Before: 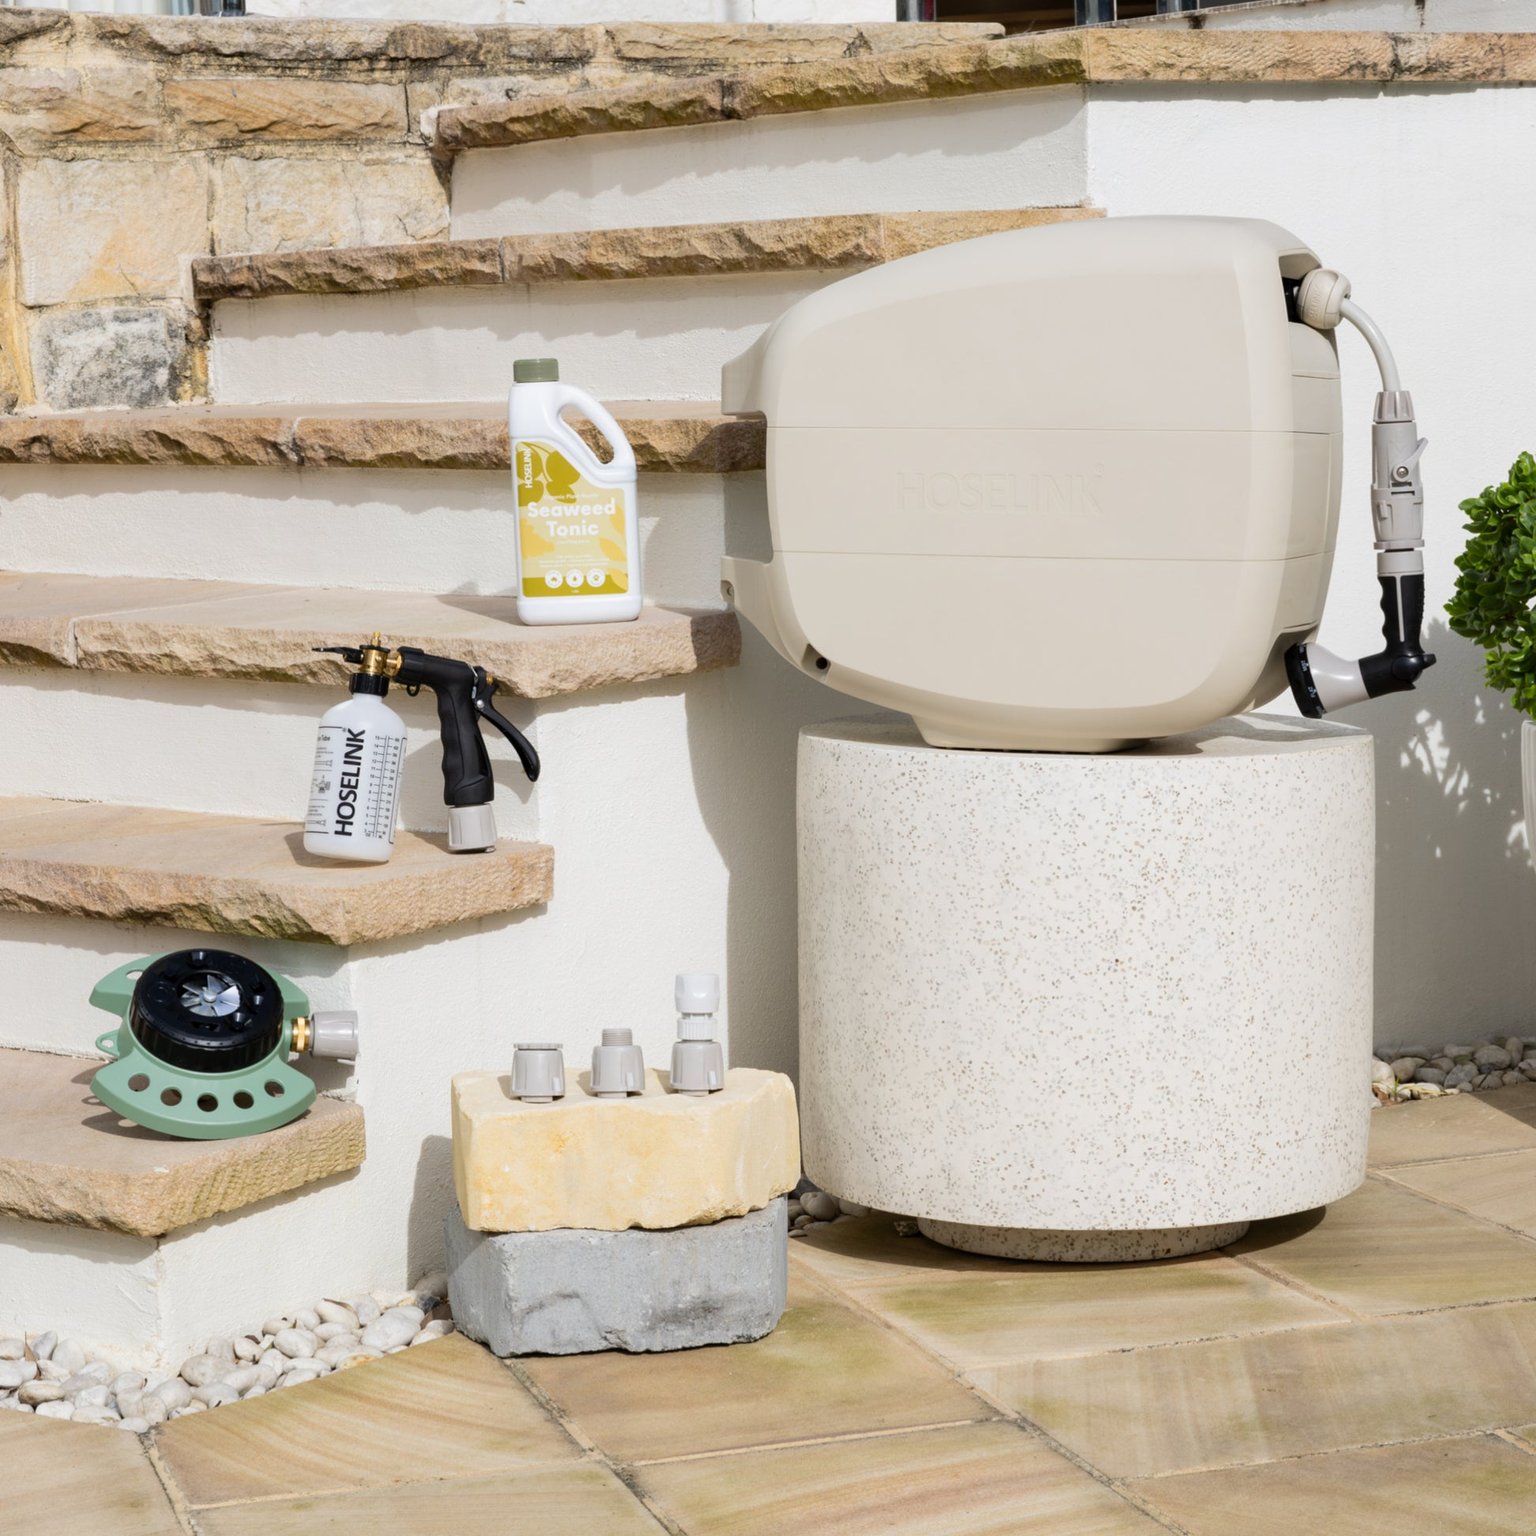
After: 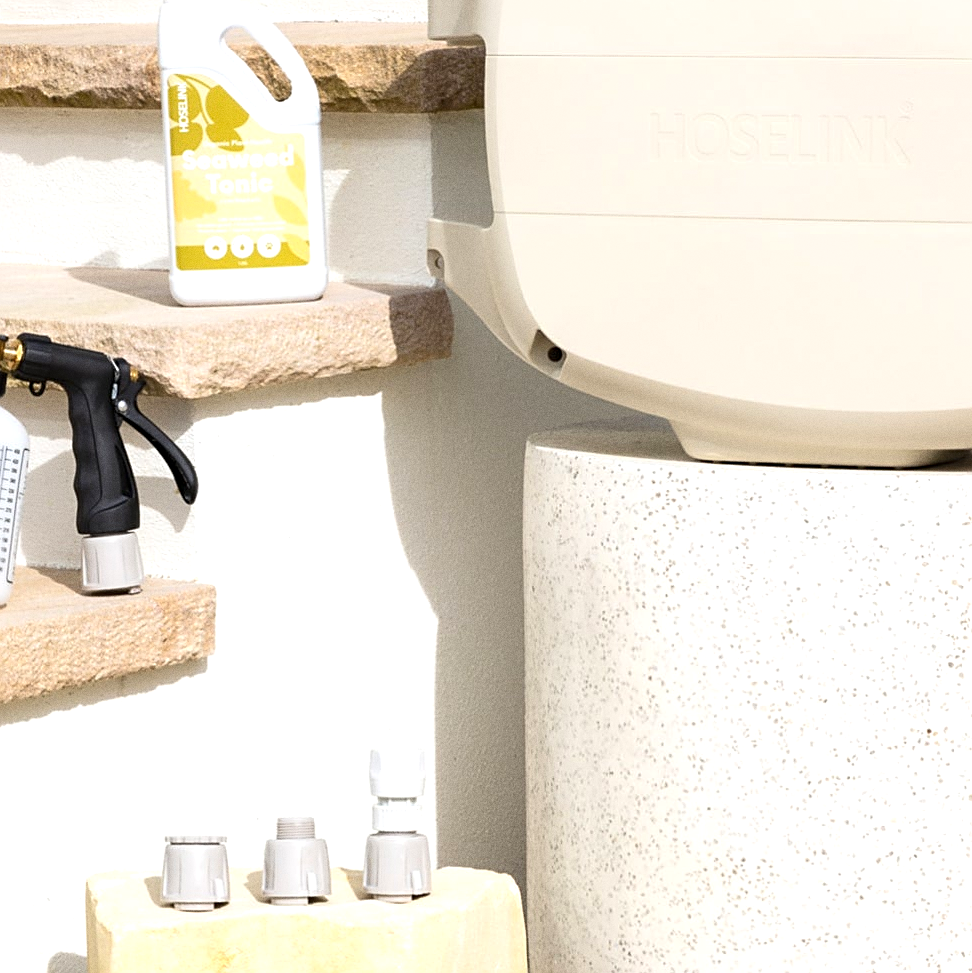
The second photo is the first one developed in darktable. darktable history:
exposure: exposure 0.6 EV, compensate highlight preservation false
sharpen: on, module defaults
grain: coarseness 0.47 ISO
crop: left 25%, top 25%, right 25%, bottom 25%
